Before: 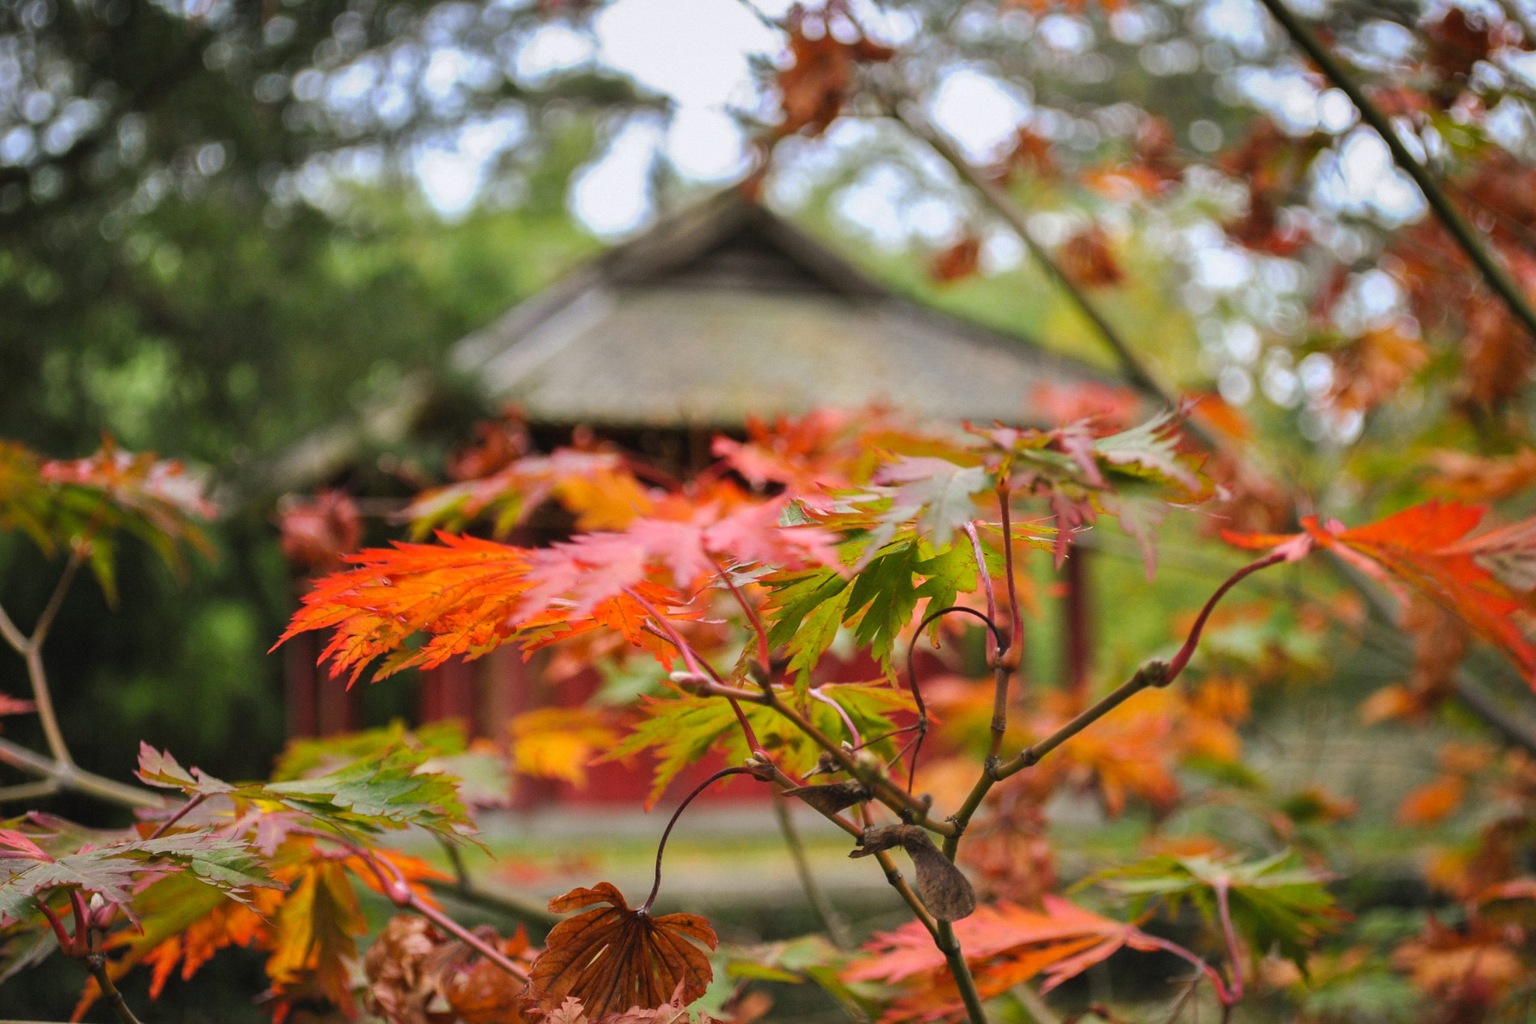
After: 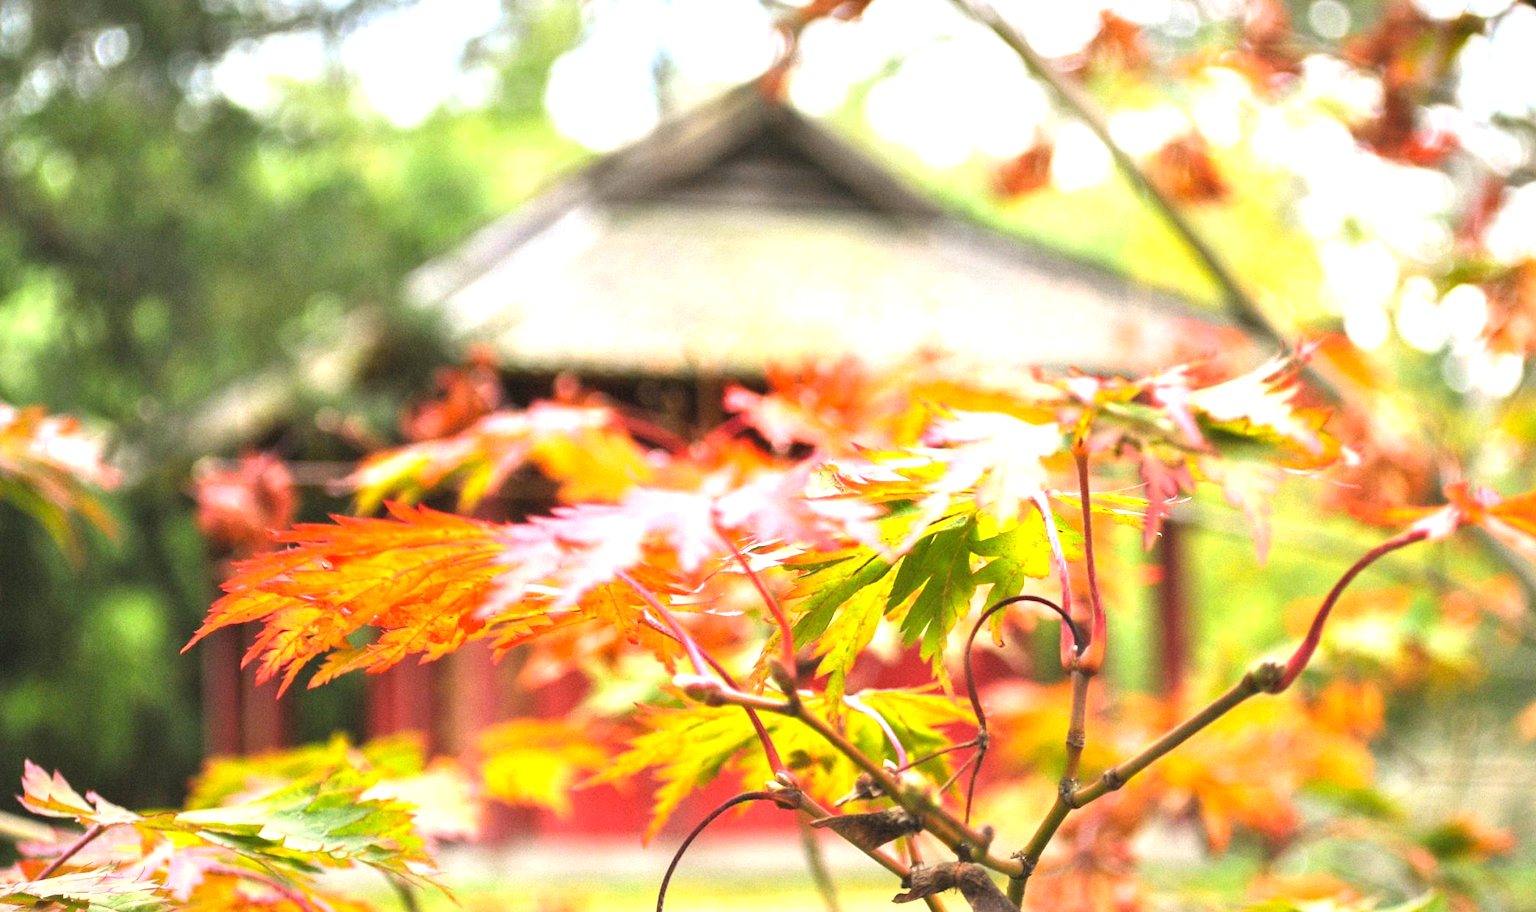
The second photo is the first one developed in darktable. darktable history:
crop: left 7.837%, top 11.815%, right 10.481%, bottom 15.405%
exposure: black level correction 0.001, exposure 1.646 EV, compensate exposure bias true, compensate highlight preservation false
